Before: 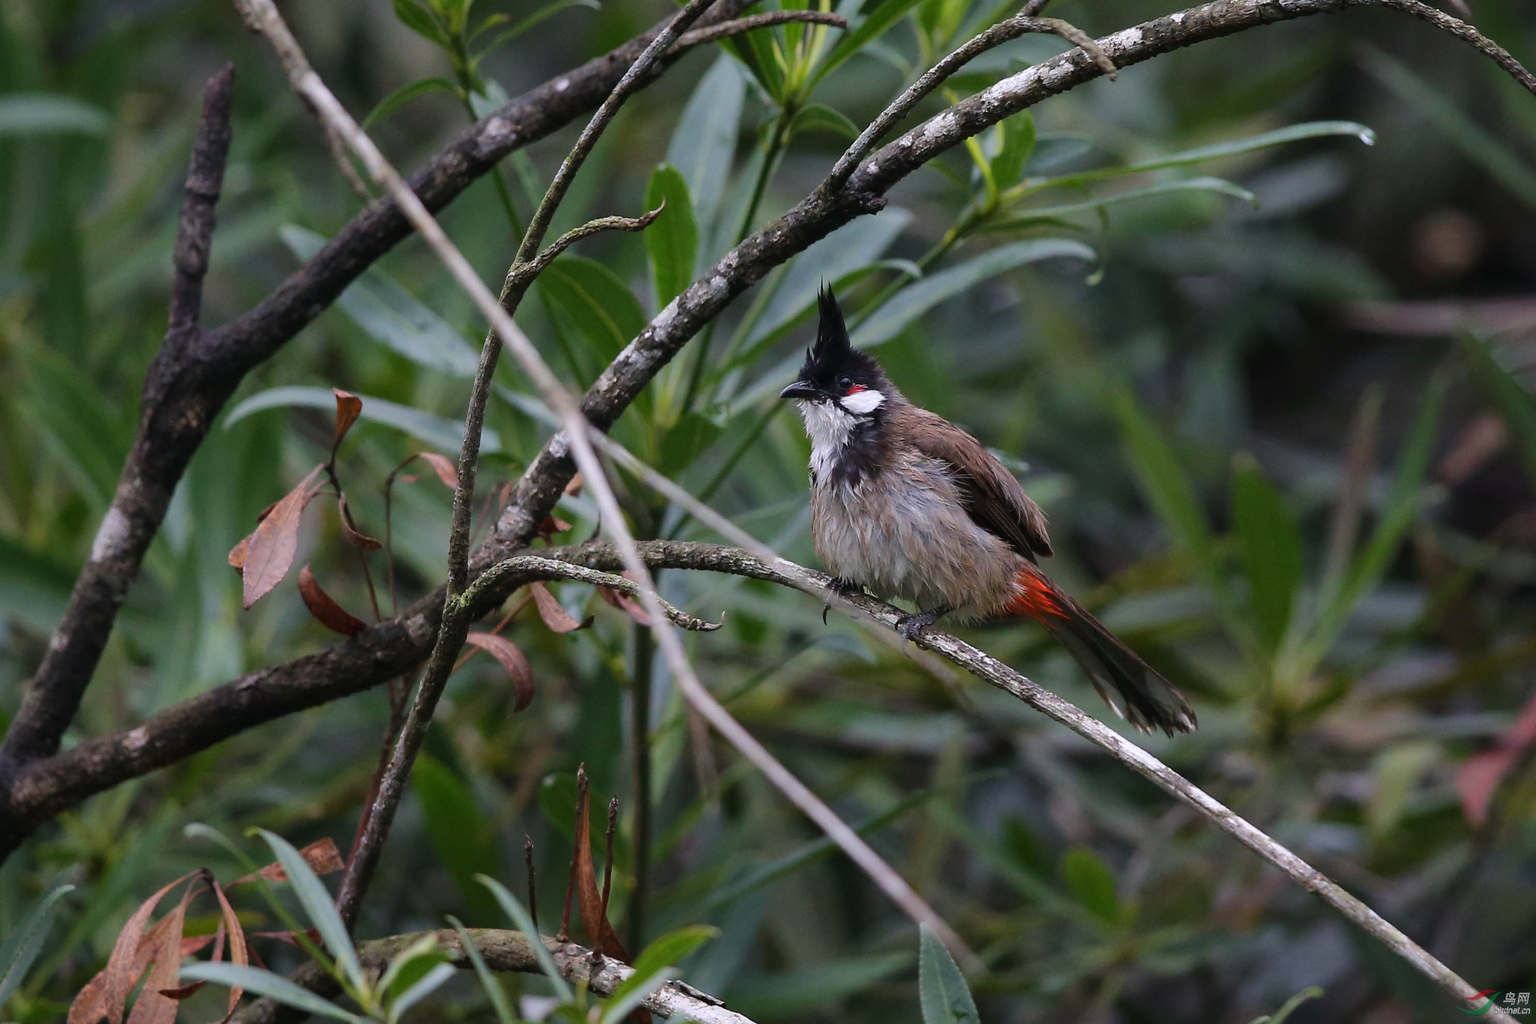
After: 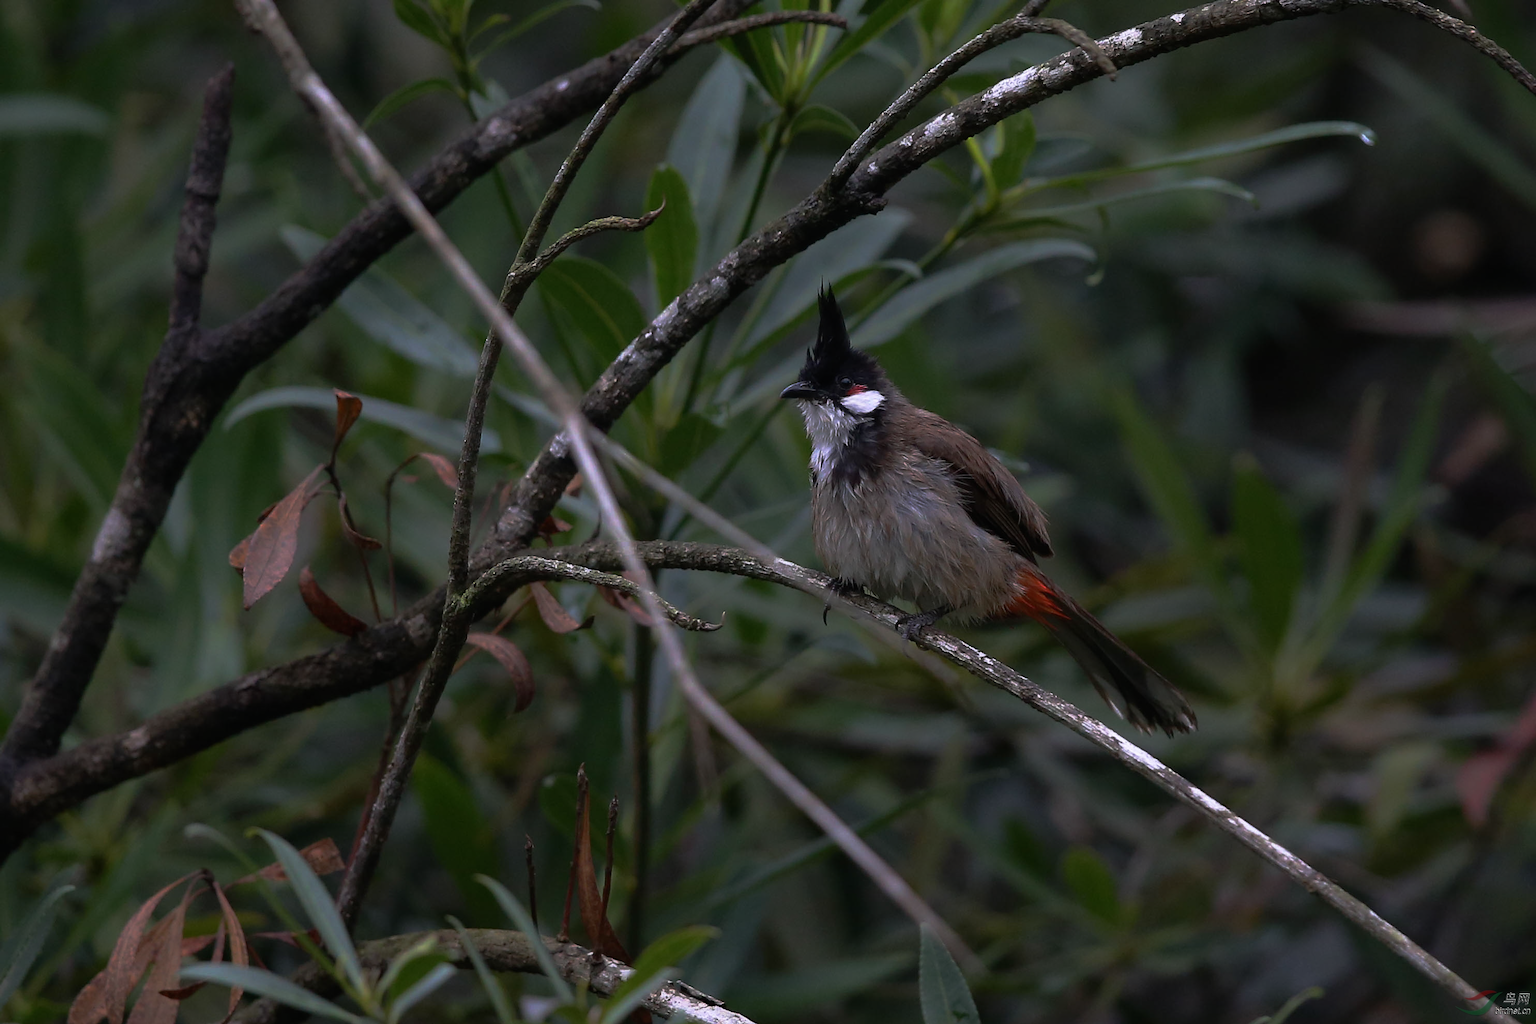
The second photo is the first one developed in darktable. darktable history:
base curve: curves: ch0 [(0, 0) (0.564, 0.291) (0.802, 0.731) (1, 1)], preserve colors none
